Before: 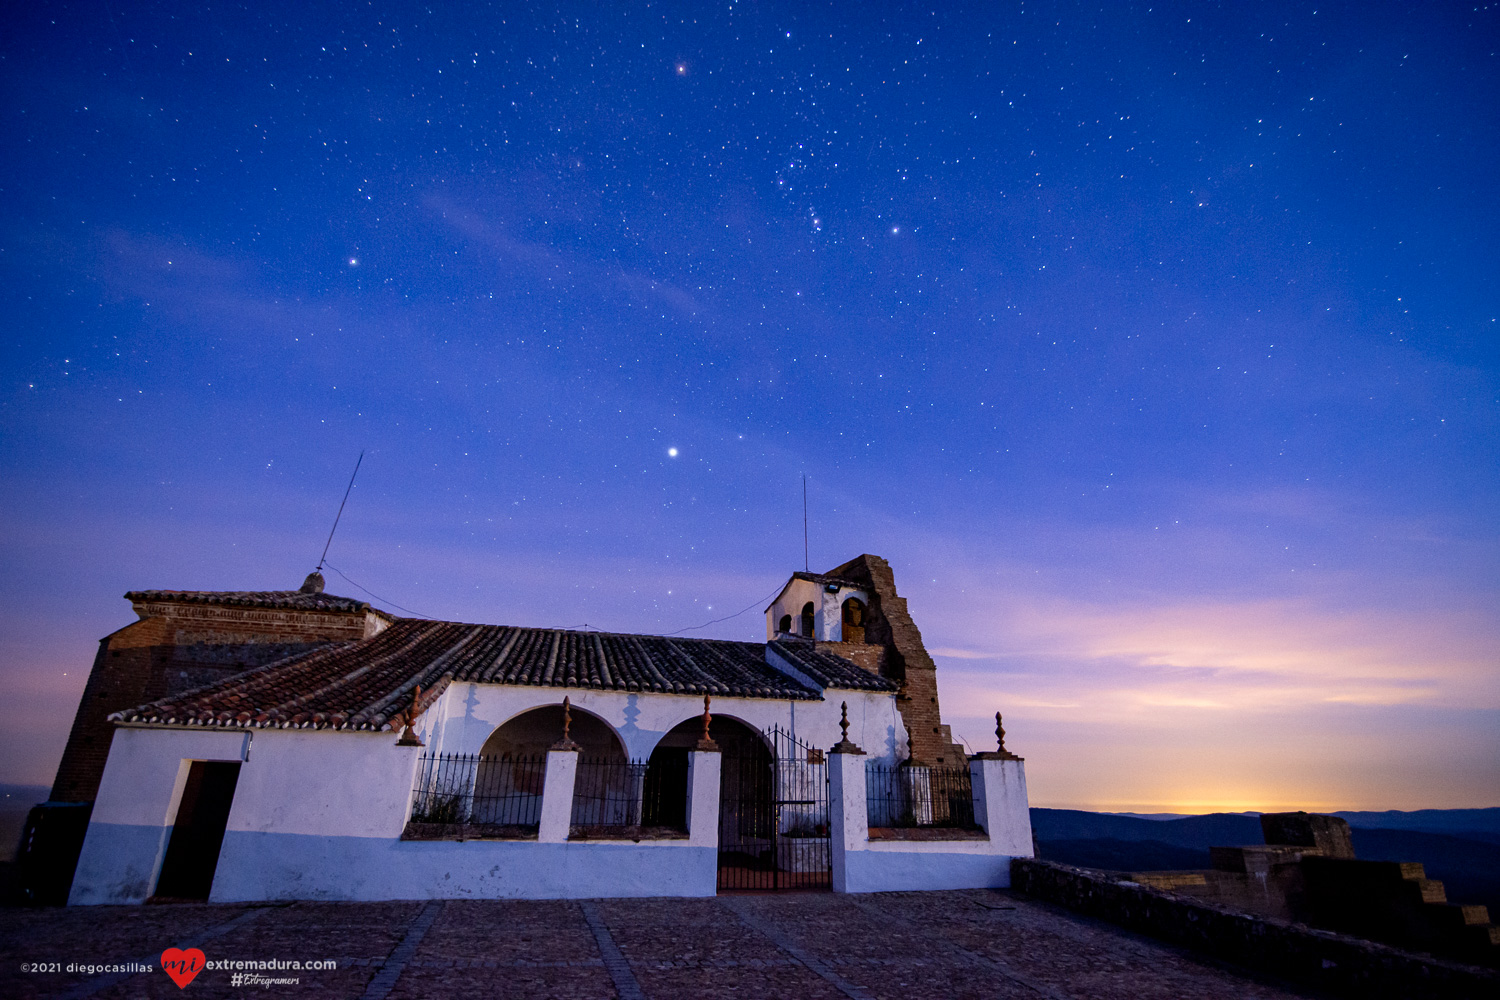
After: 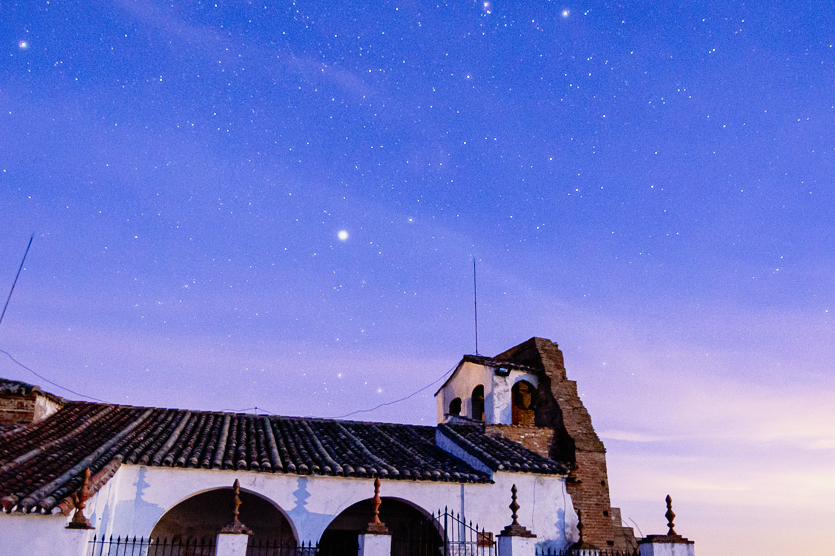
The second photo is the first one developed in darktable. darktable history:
crop and rotate: left 22.053%, top 21.71%, right 22.232%, bottom 22.662%
tone curve: curves: ch0 [(0, 0.005) (0.103, 0.097) (0.18, 0.22) (0.378, 0.482) (0.504, 0.631) (0.663, 0.801) (0.834, 0.914) (1, 0.971)]; ch1 [(0, 0) (0.172, 0.123) (0.324, 0.253) (0.396, 0.388) (0.478, 0.461) (0.499, 0.498) (0.522, 0.528) (0.604, 0.692) (0.704, 0.818) (1, 1)]; ch2 [(0, 0) (0.411, 0.424) (0.496, 0.5) (0.515, 0.519) (0.555, 0.585) (0.628, 0.703) (1, 1)], preserve colors none
